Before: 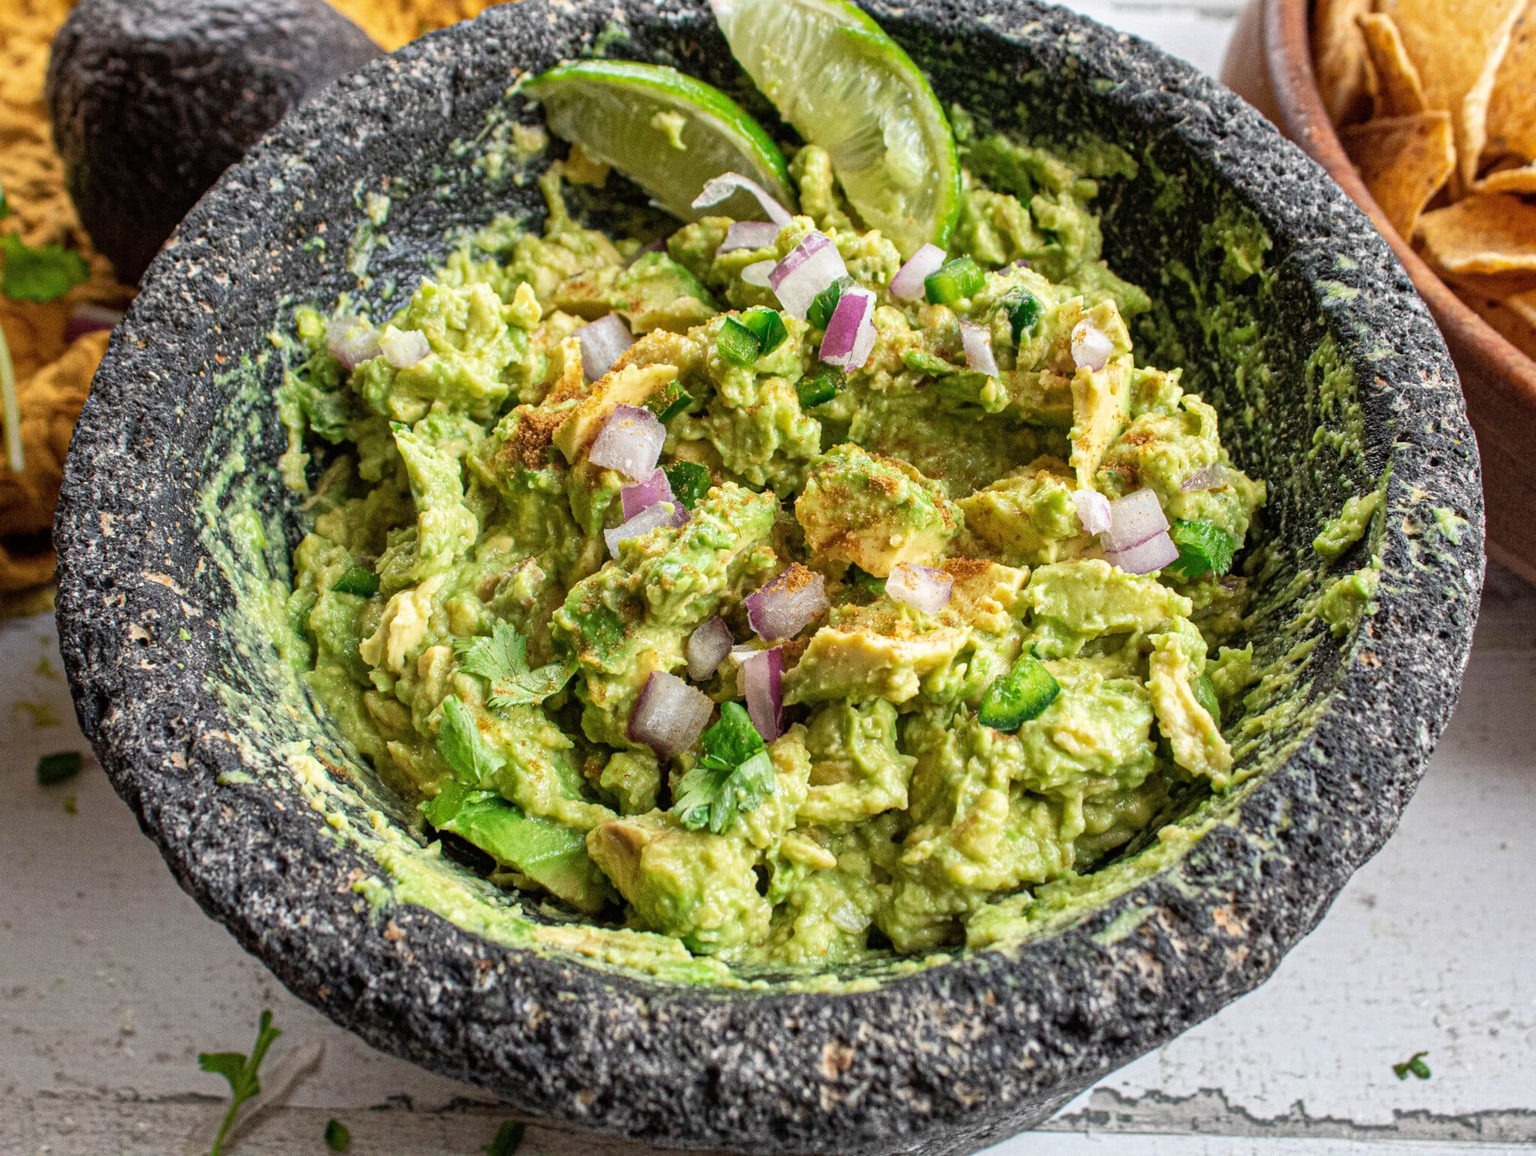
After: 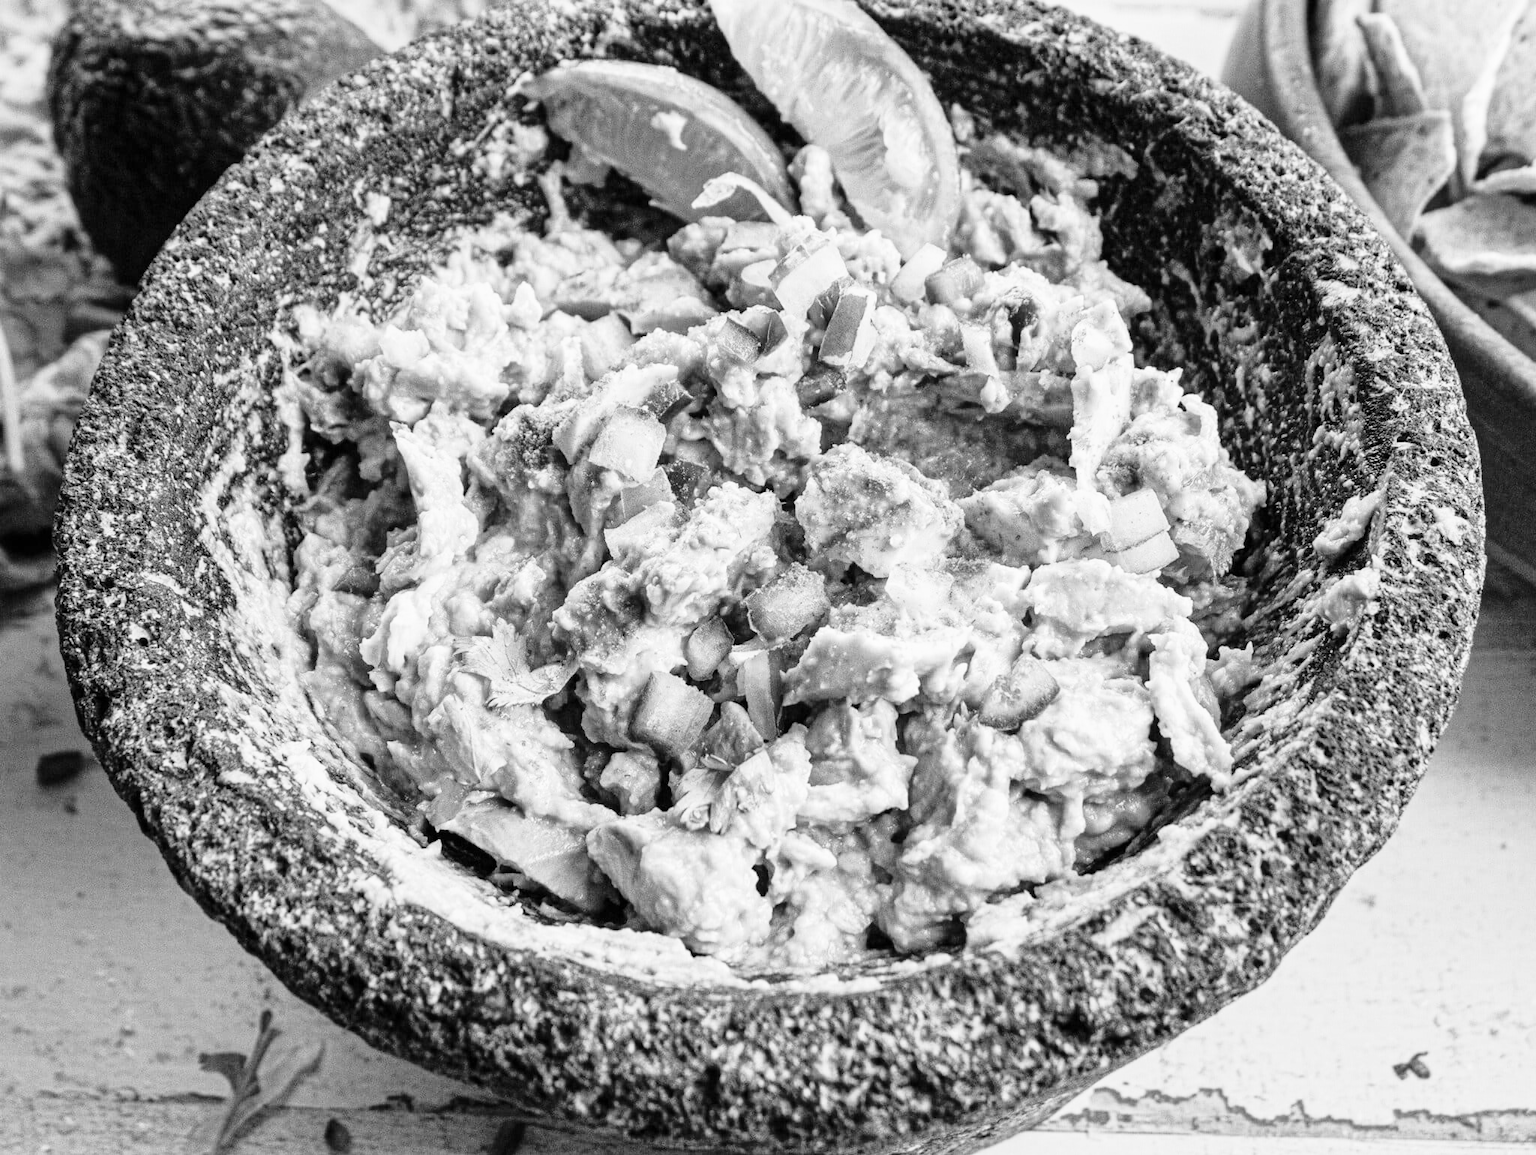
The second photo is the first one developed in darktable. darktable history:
tone equalizer: on, module defaults
base curve: curves: ch0 [(0, 0) (0.028, 0.03) (0.121, 0.232) (0.46, 0.748) (0.859, 0.968) (1, 1)], preserve colors none
monochrome: a 32, b 64, size 2.3
